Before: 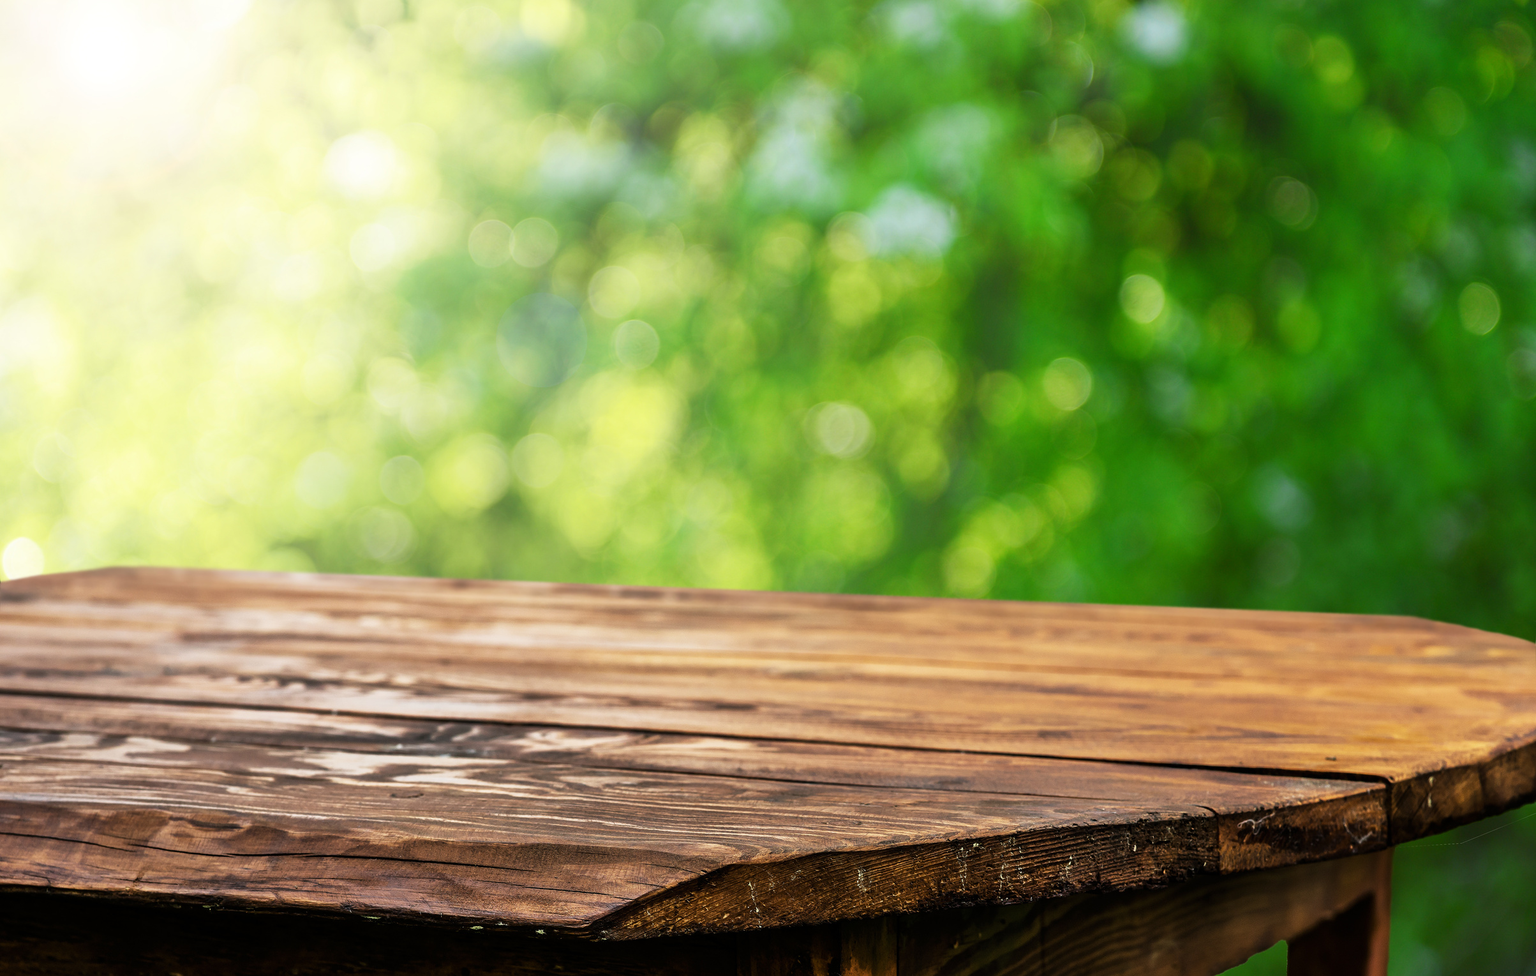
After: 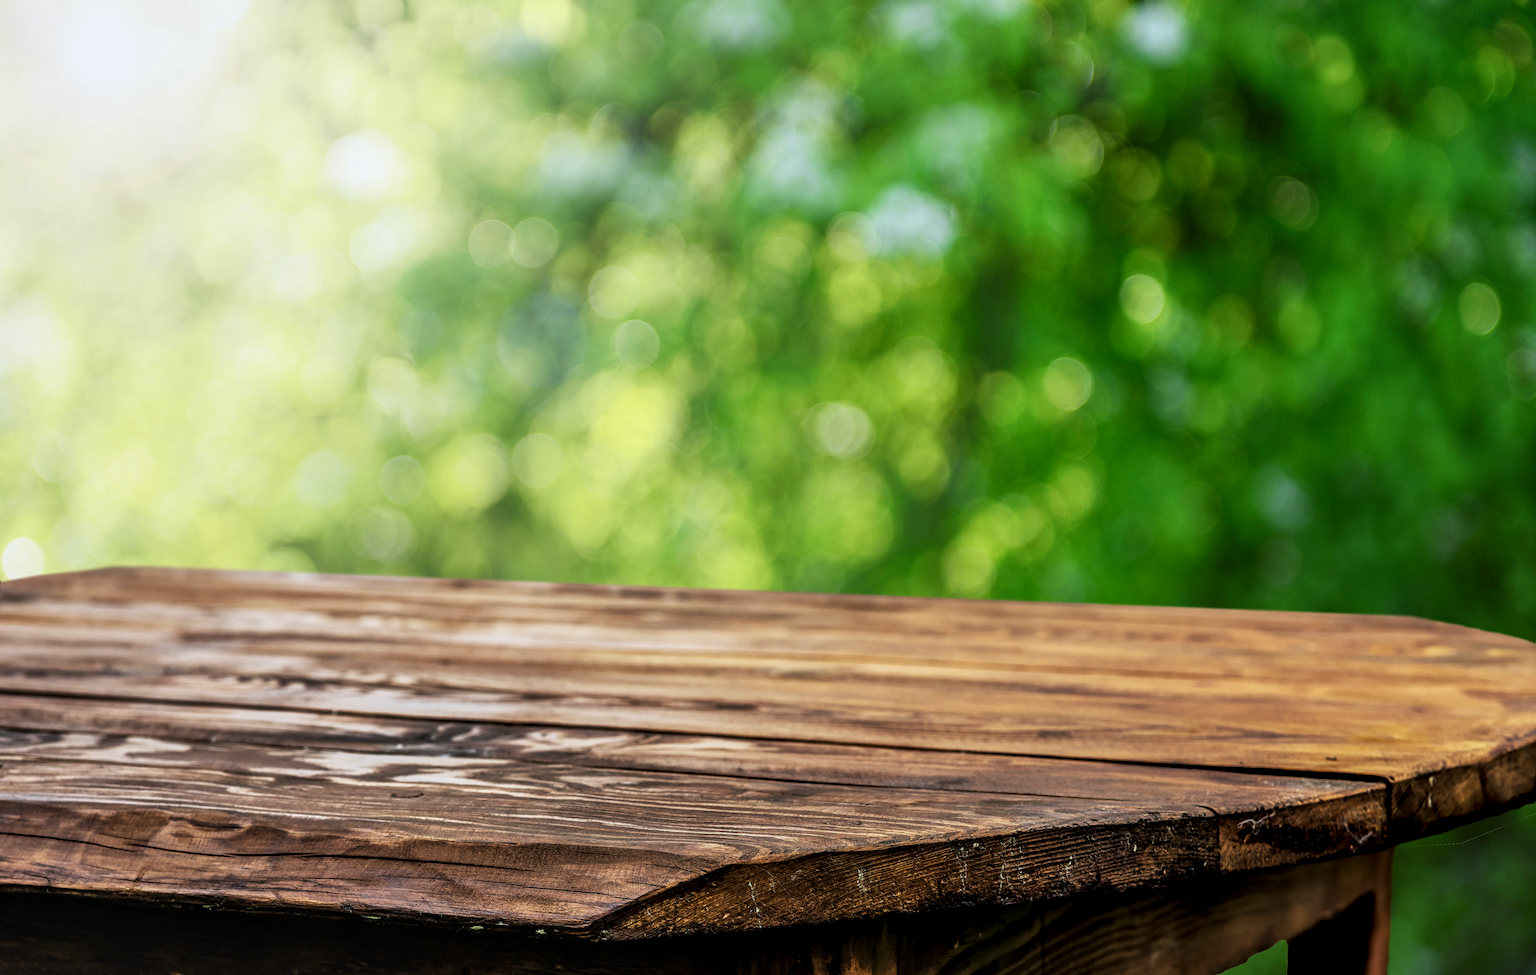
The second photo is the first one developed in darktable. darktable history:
exposure: exposure -0.242 EV, compensate highlight preservation false
local contrast: highlights 61%, detail 143%, midtone range 0.428
white balance: red 0.98, blue 1.034
